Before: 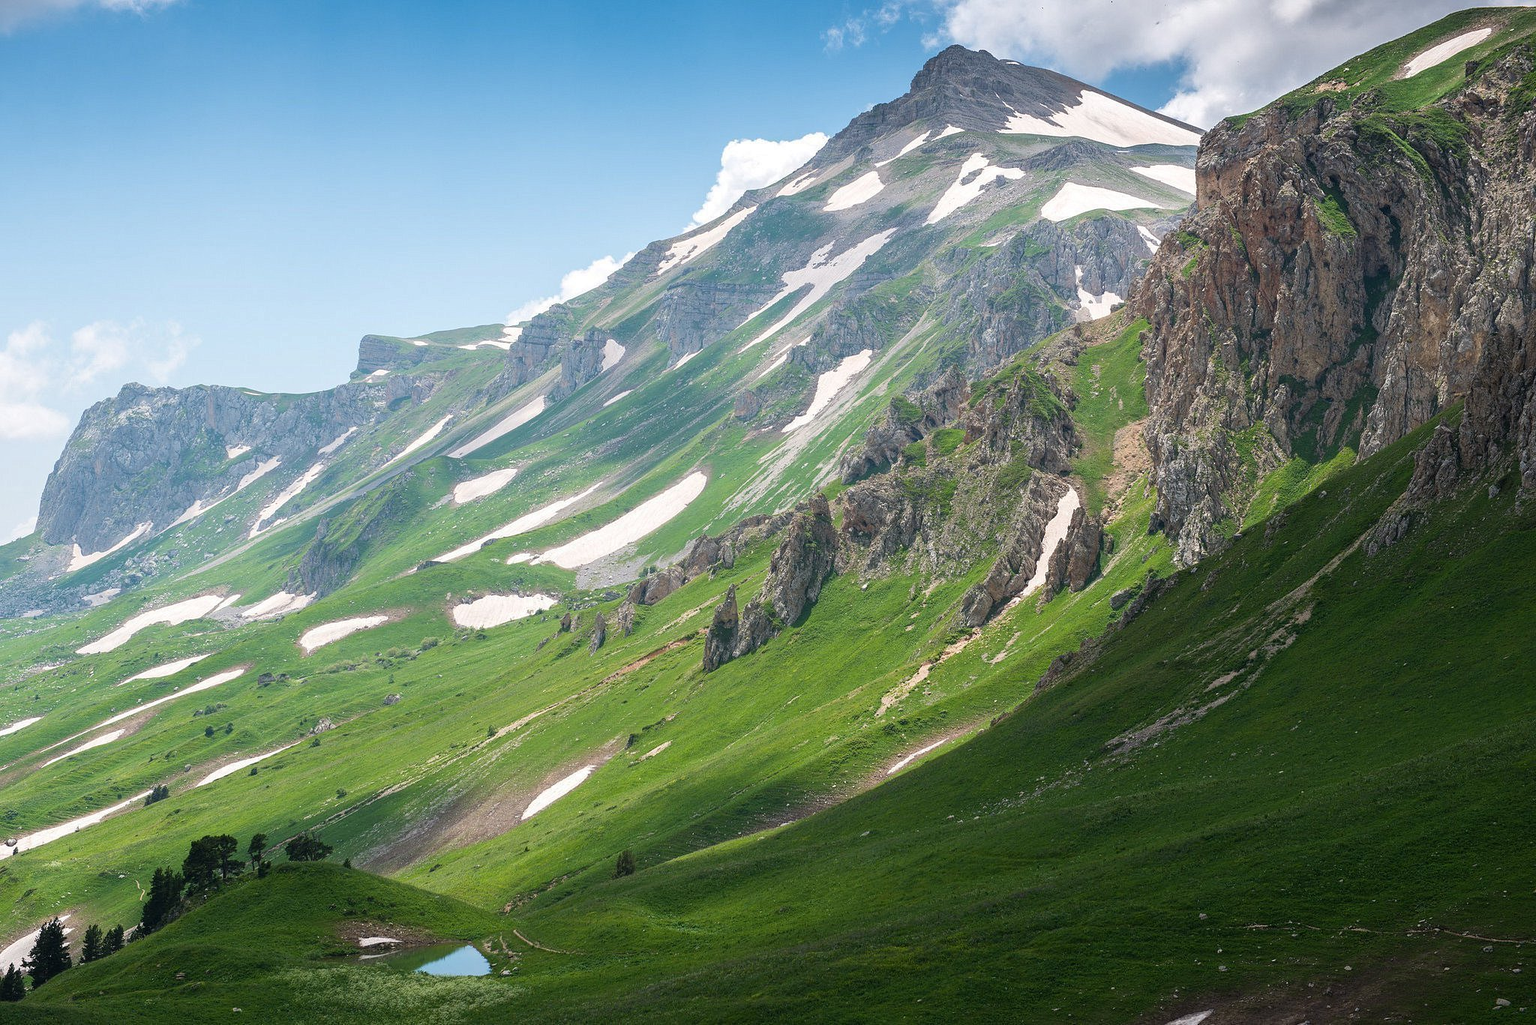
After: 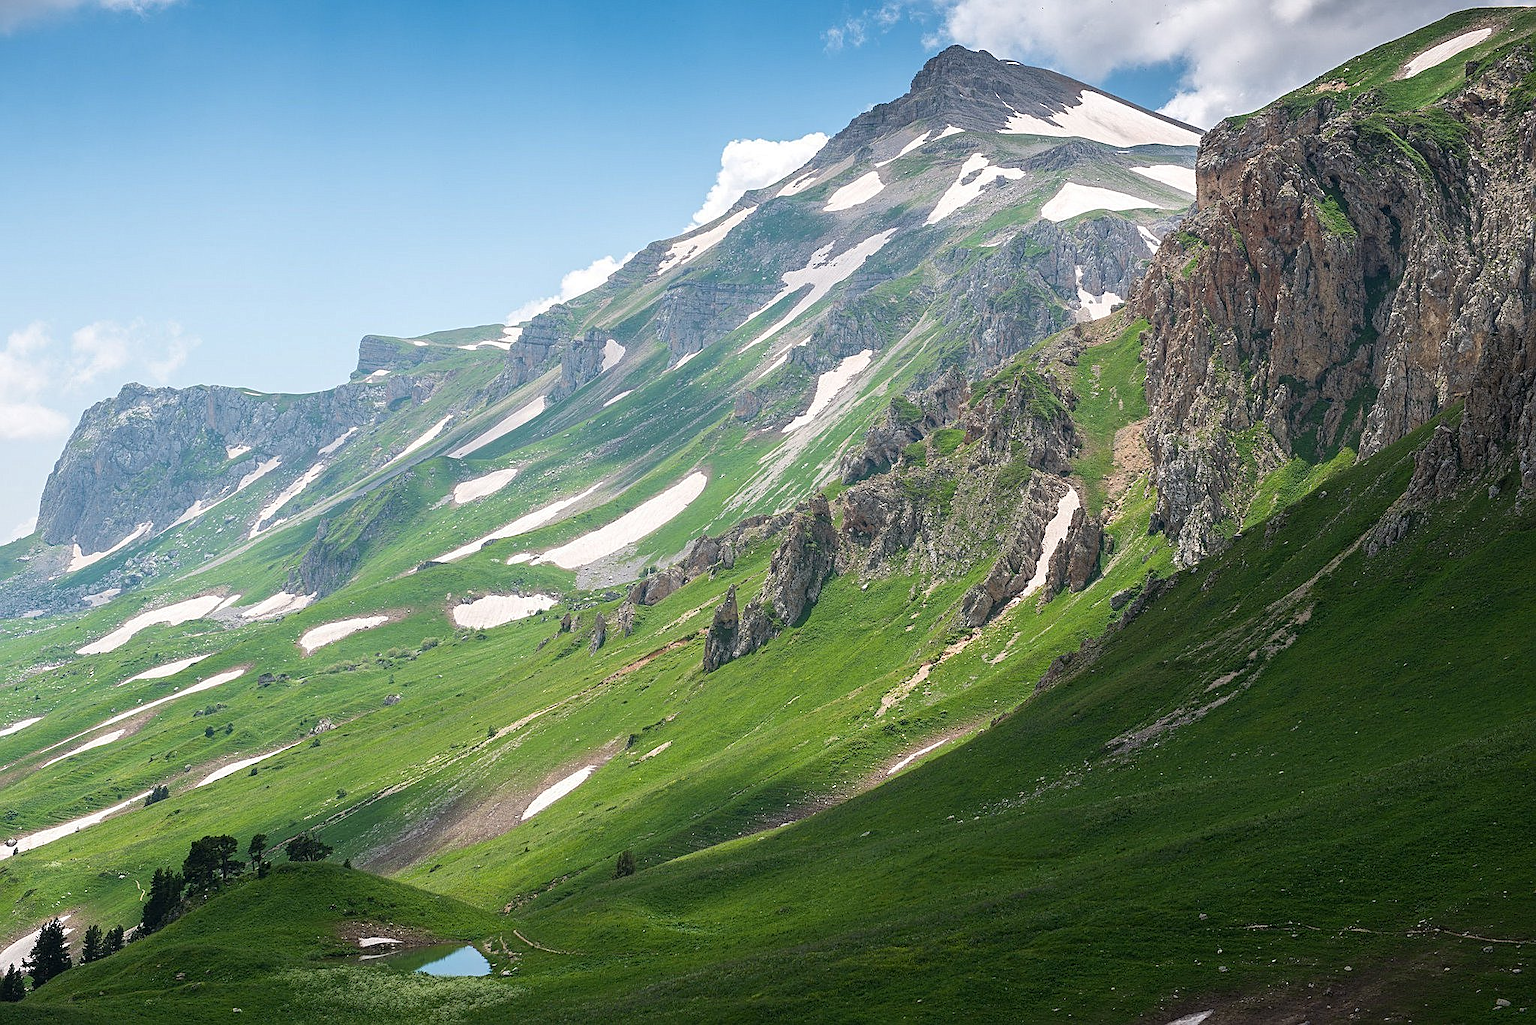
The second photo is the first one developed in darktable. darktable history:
sharpen: amount 0.496
